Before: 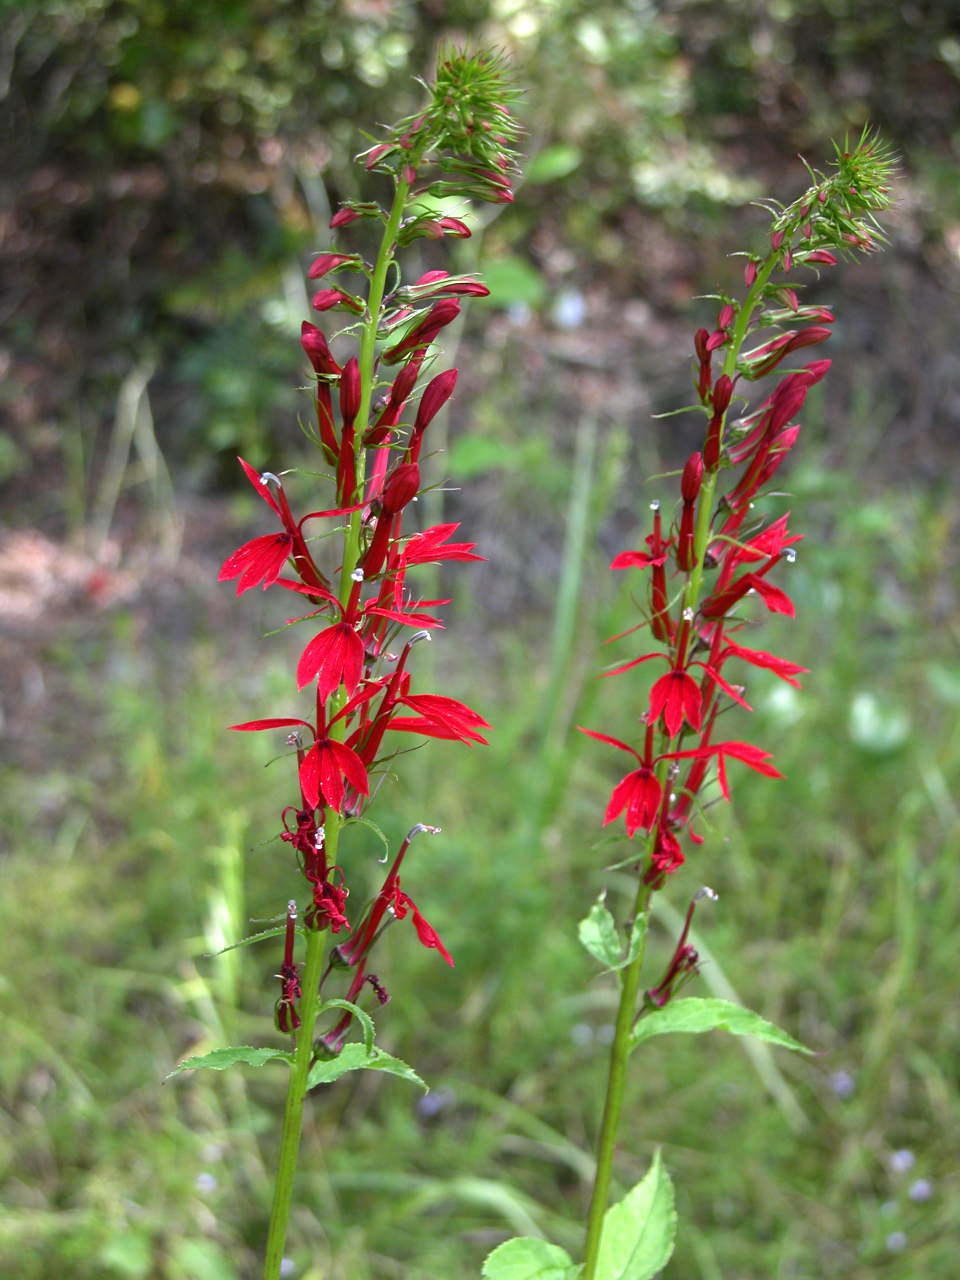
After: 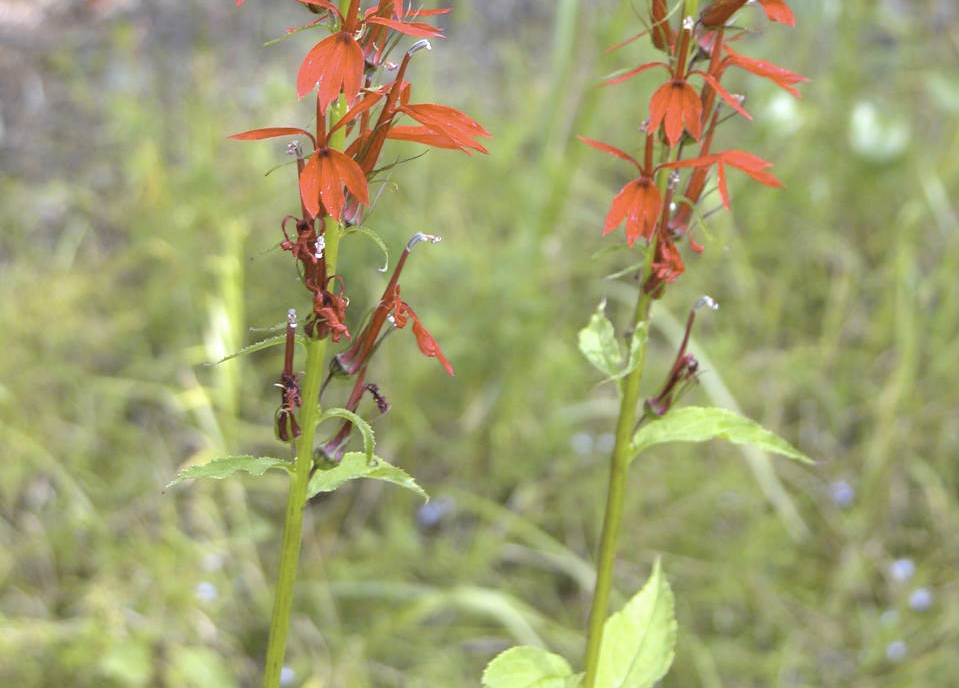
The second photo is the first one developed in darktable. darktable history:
contrast brightness saturation: brightness 0.18, saturation -0.5
color contrast: green-magenta contrast 1.12, blue-yellow contrast 1.95, unbound 0
crop and rotate: top 46.237%
